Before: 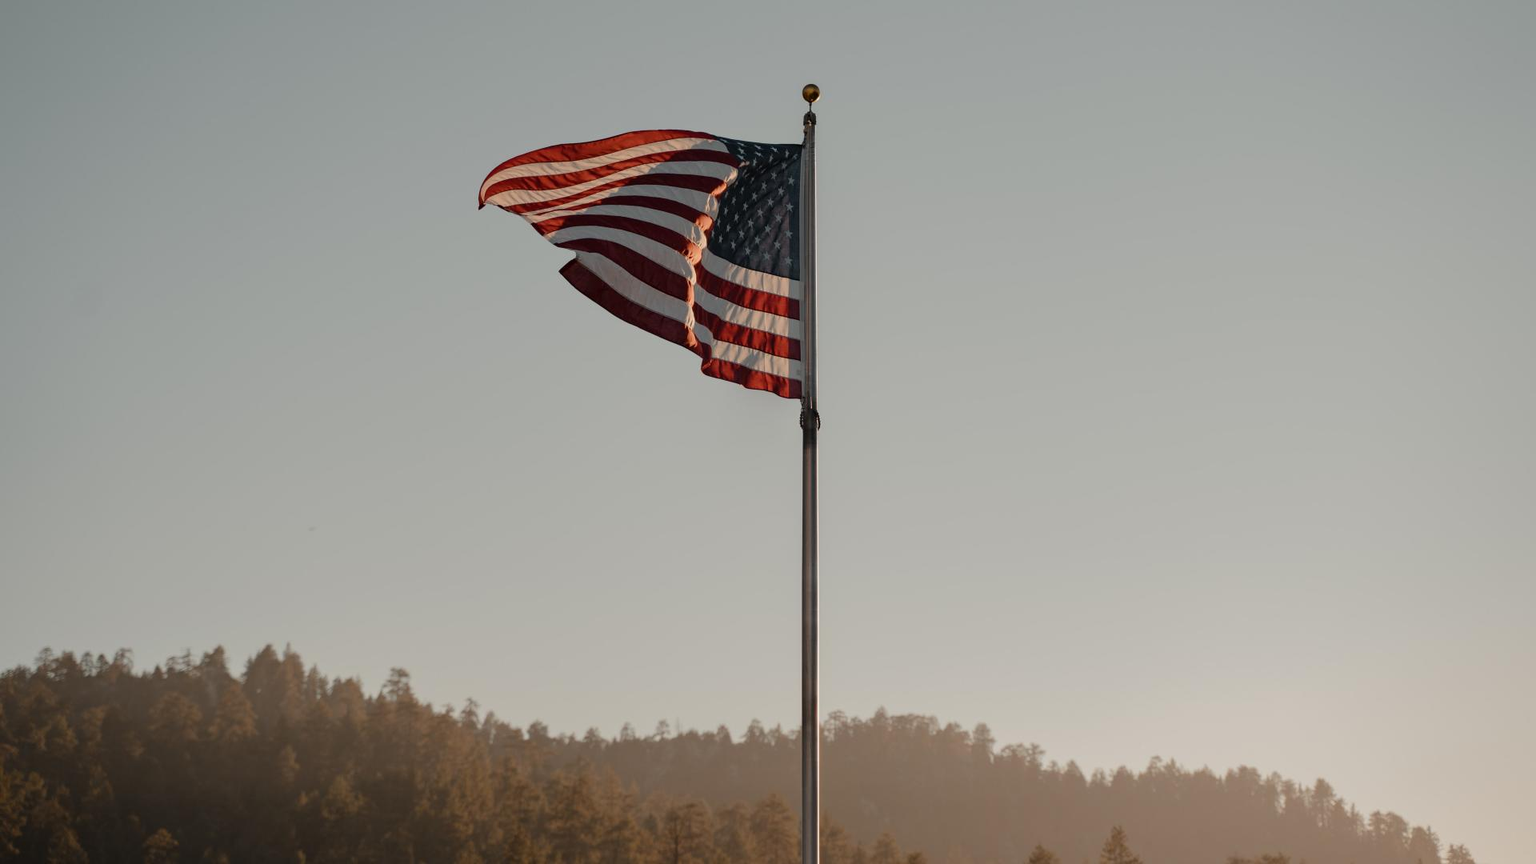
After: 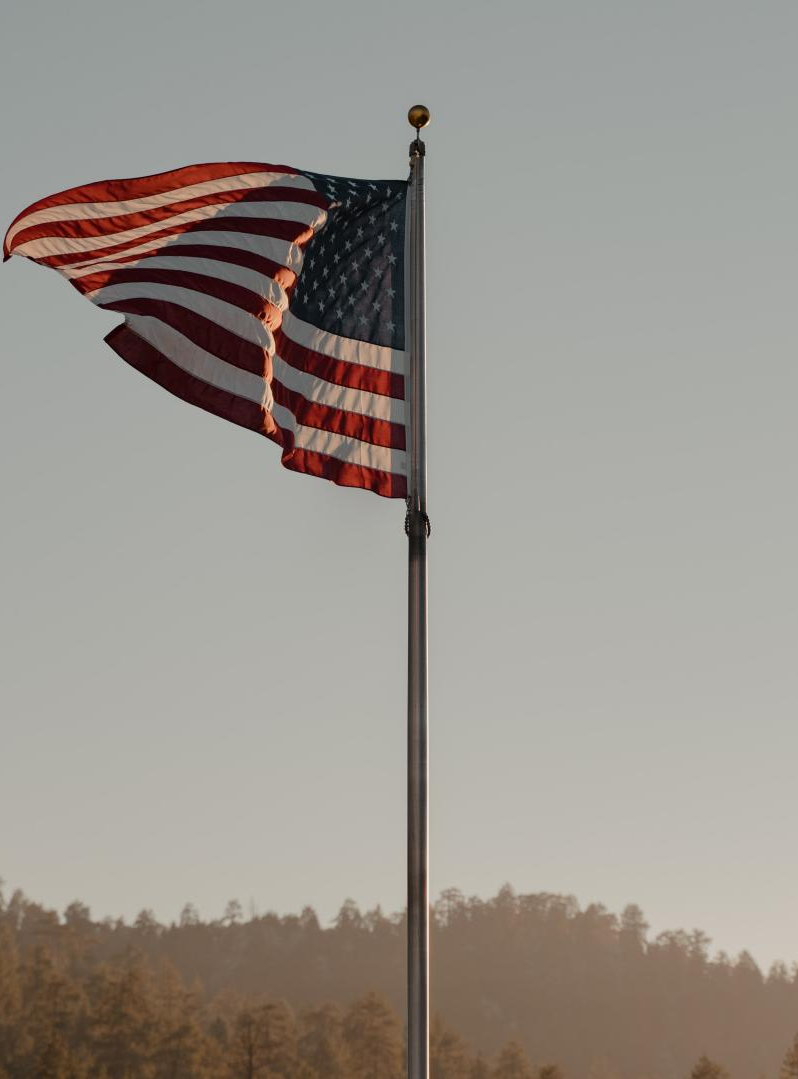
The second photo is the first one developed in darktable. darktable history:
crop: left 31.004%, right 27.394%
